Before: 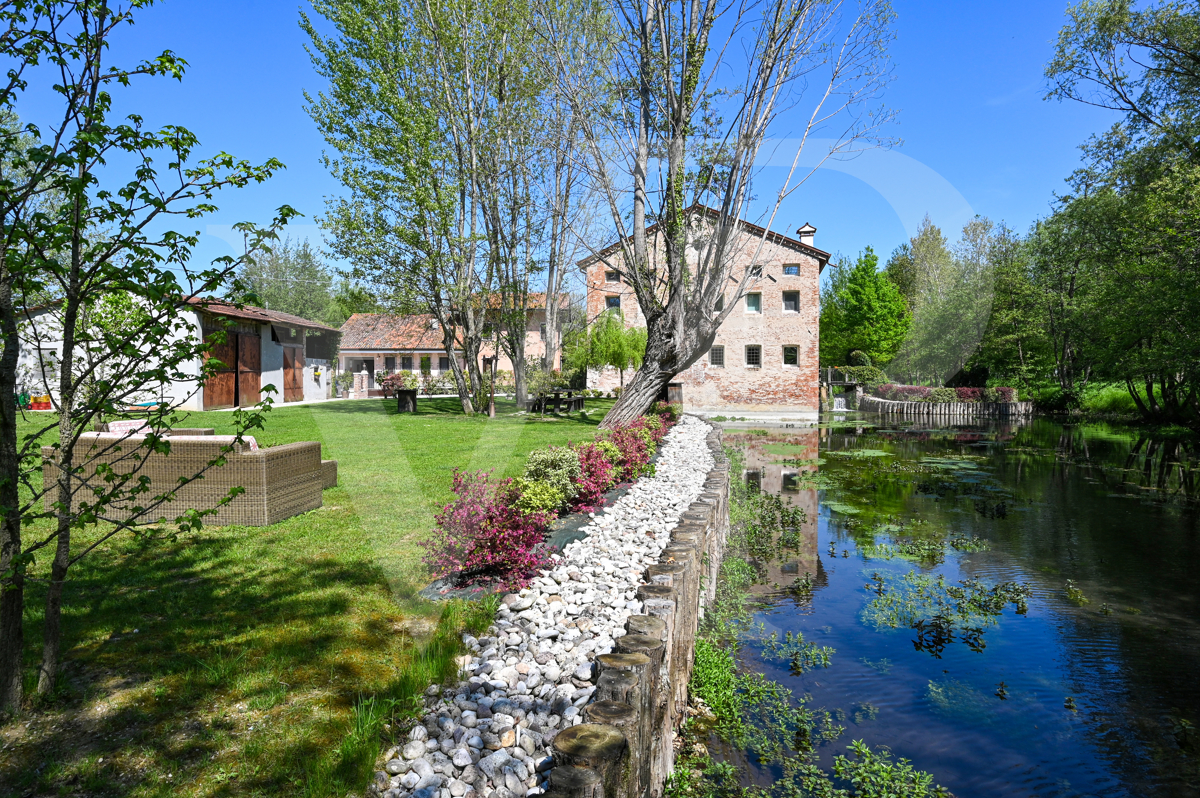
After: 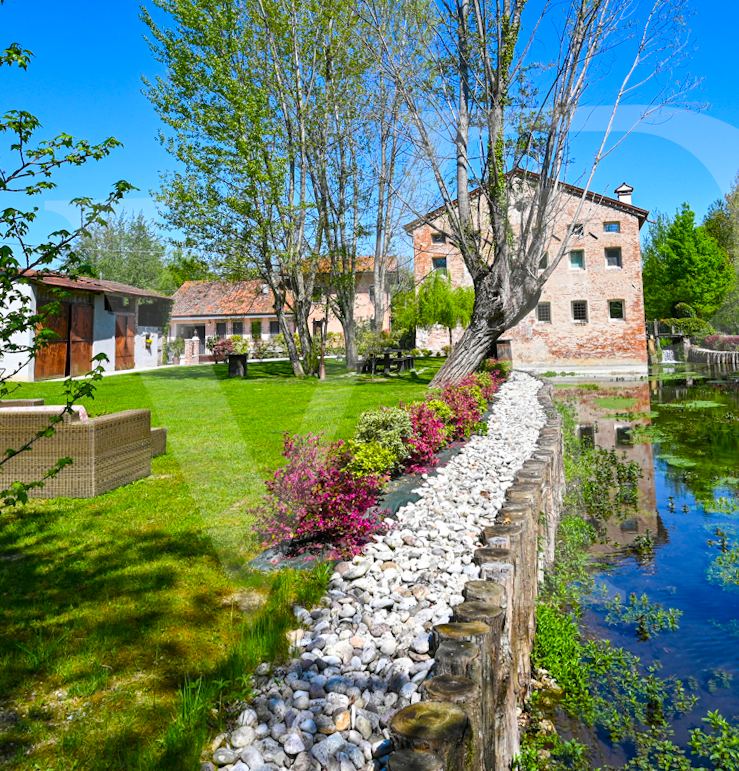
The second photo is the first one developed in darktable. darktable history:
crop and rotate: left 12.648%, right 20.685%
color balance rgb: perceptual saturation grading › global saturation 40%, global vibrance 15%
rotate and perspective: rotation -1.68°, lens shift (vertical) -0.146, crop left 0.049, crop right 0.912, crop top 0.032, crop bottom 0.96
